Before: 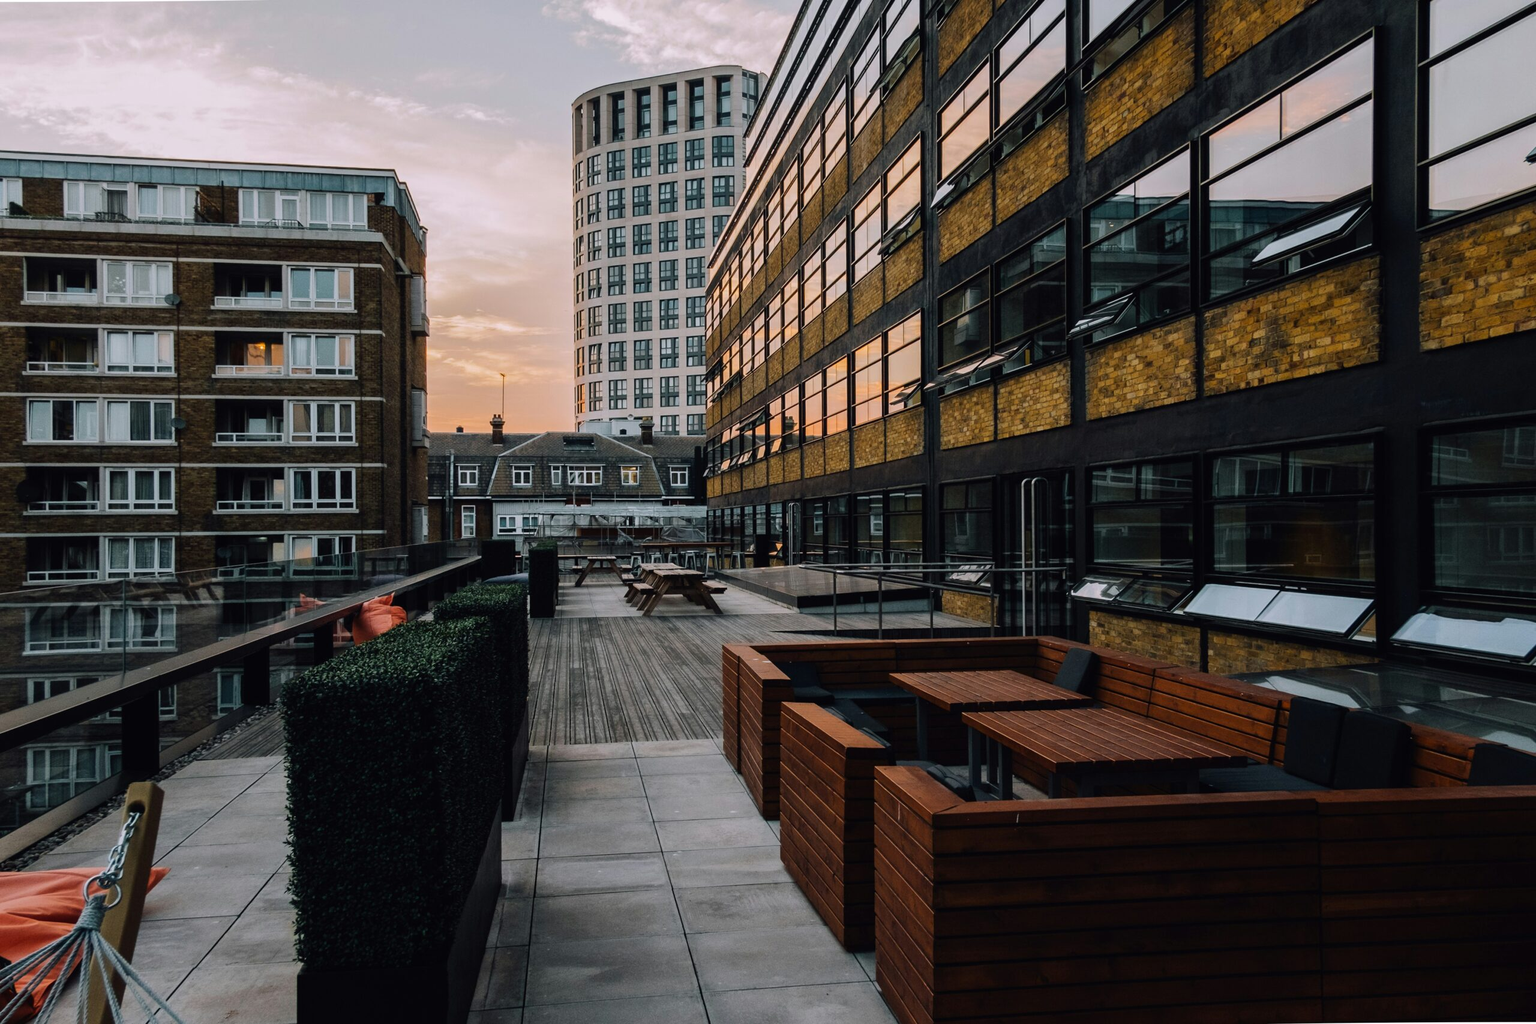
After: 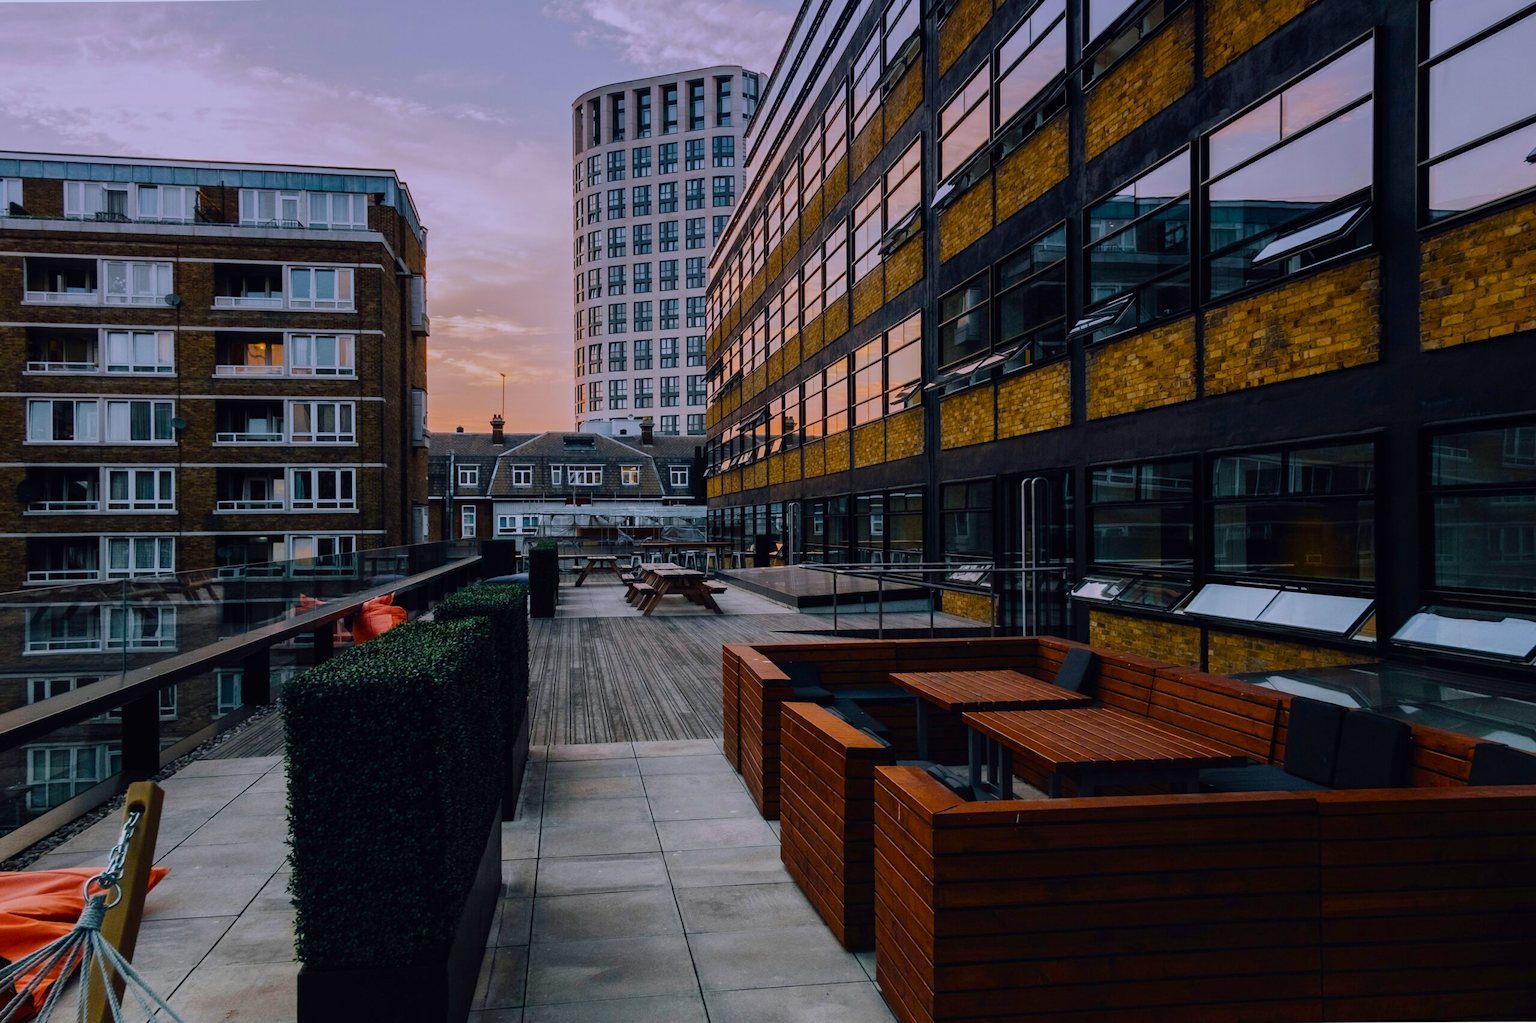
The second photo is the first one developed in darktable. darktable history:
color balance rgb: perceptual saturation grading › global saturation 35%, perceptual saturation grading › highlights -30%, perceptual saturation grading › shadows 35%, perceptual brilliance grading › global brilliance 3%, perceptual brilliance grading › highlights -3%, perceptual brilliance grading › shadows 3%
graduated density: hue 238.83°, saturation 50%
